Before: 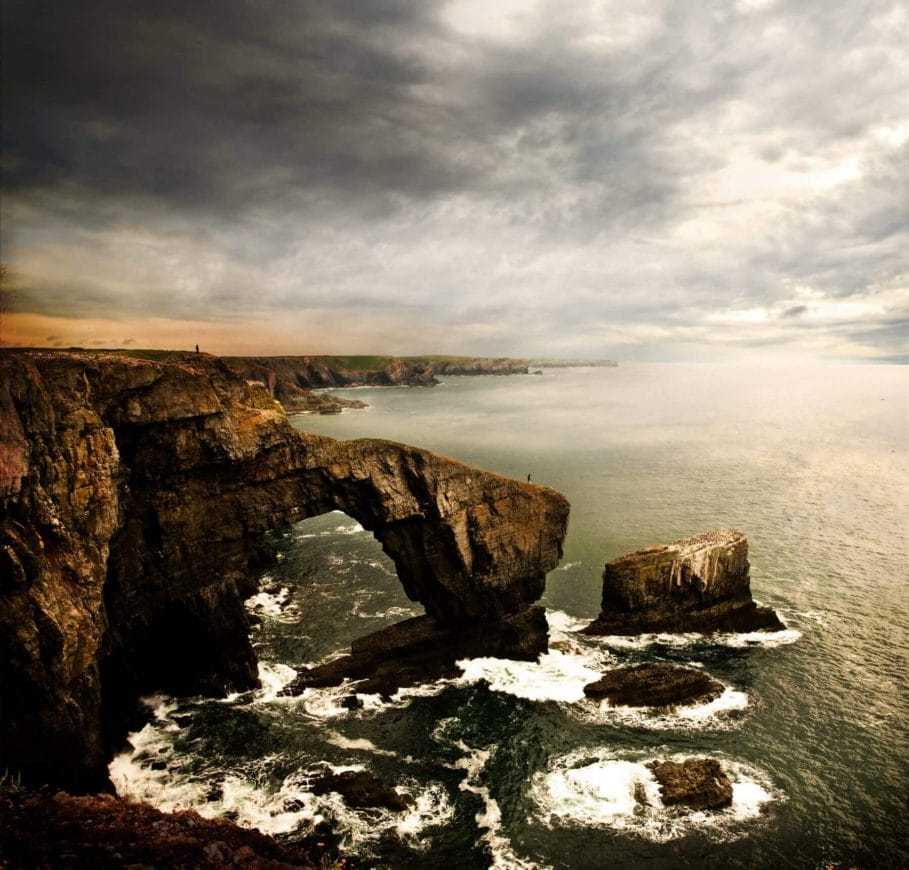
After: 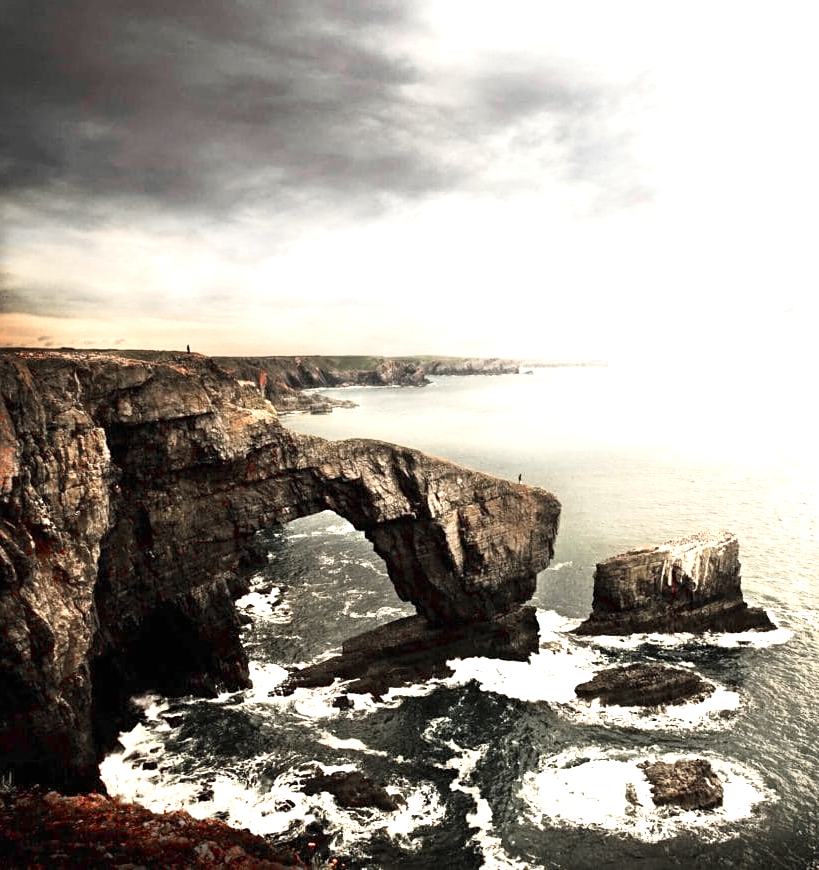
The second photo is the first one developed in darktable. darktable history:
base curve: curves: ch0 [(0, 0) (0.666, 0.806) (1, 1)]
crop and rotate: left 1.088%, right 8.807%
color zones: curves: ch1 [(0, 0.831) (0.08, 0.771) (0.157, 0.268) (0.241, 0.207) (0.562, -0.005) (0.714, -0.013) (0.876, 0.01) (1, 0.831)]
exposure: black level correction 0, exposure 1.2 EV, compensate exposure bias true, compensate highlight preservation false
tone equalizer: on, module defaults
vibrance: on, module defaults
sharpen: amount 0.2
